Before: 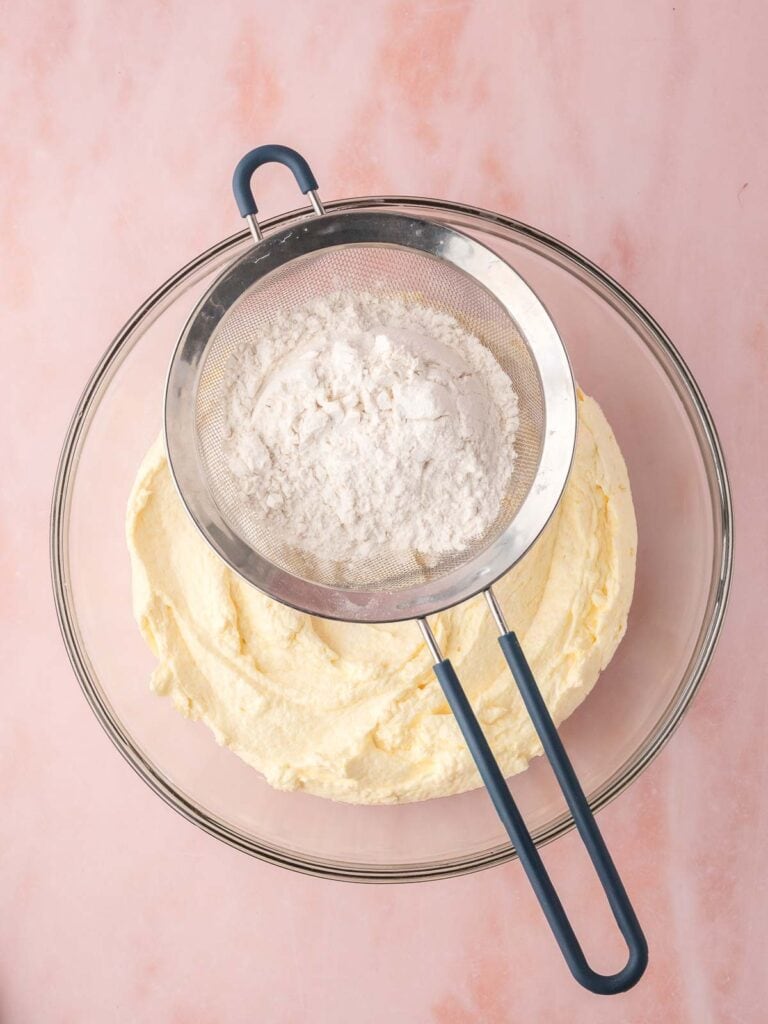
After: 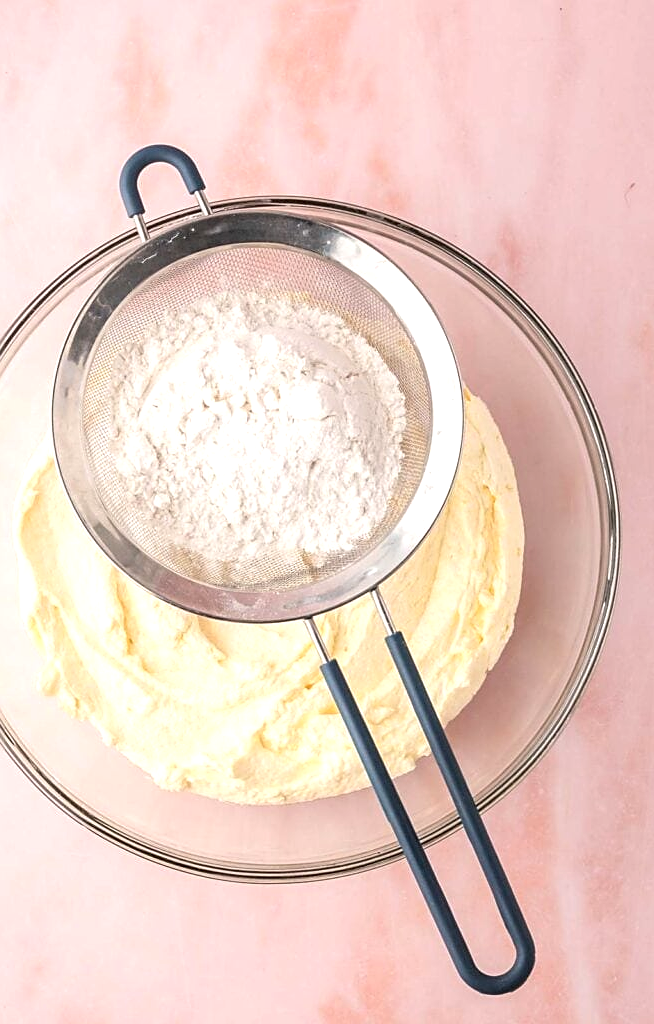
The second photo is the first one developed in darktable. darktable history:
crop and rotate: left 14.807%
tone equalizer: -8 EV -0.405 EV, -7 EV -0.367 EV, -6 EV -0.34 EV, -5 EV -0.202 EV, -3 EV 0.205 EV, -2 EV 0.349 EV, -1 EV 0.365 EV, +0 EV 0.414 EV, luminance estimator HSV value / RGB max
sharpen: amount 0.498
